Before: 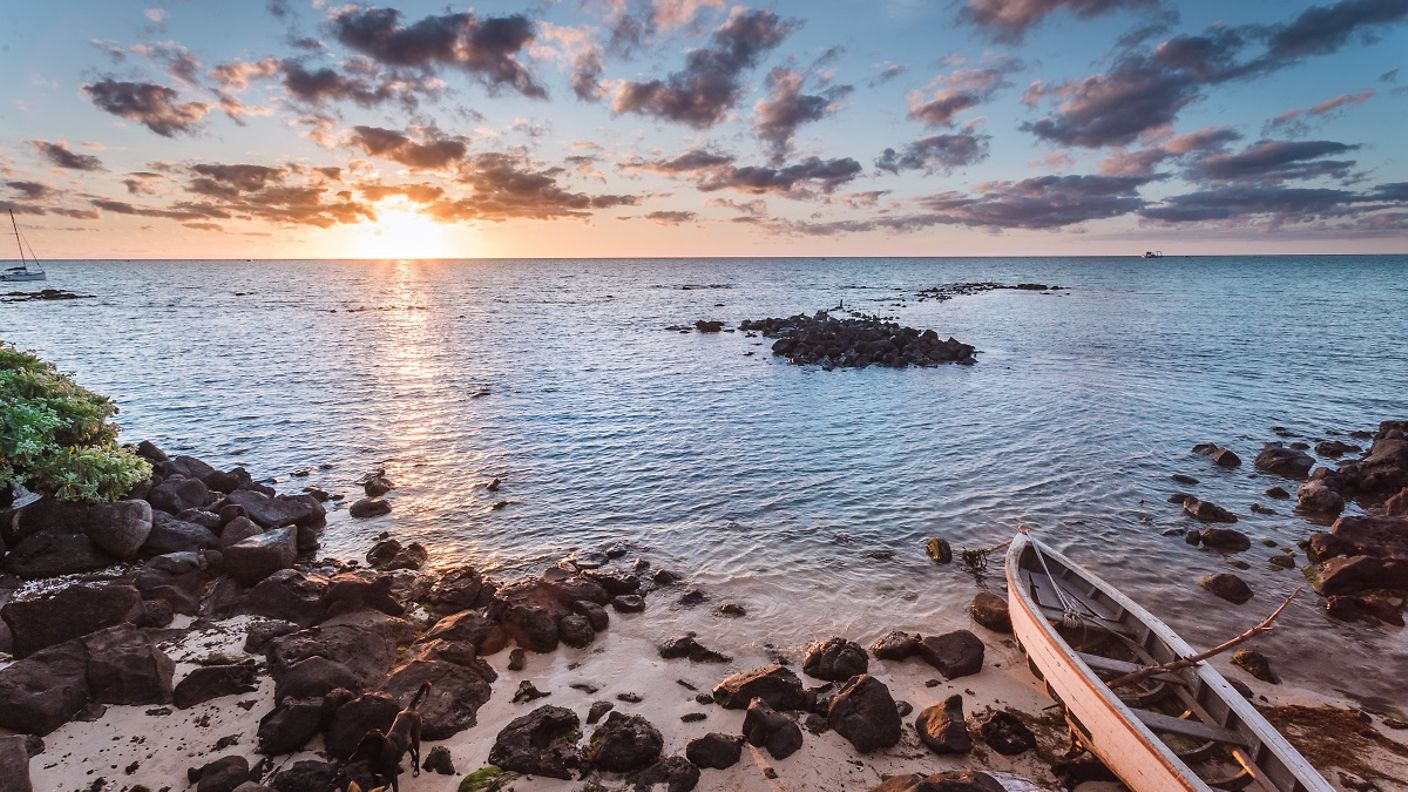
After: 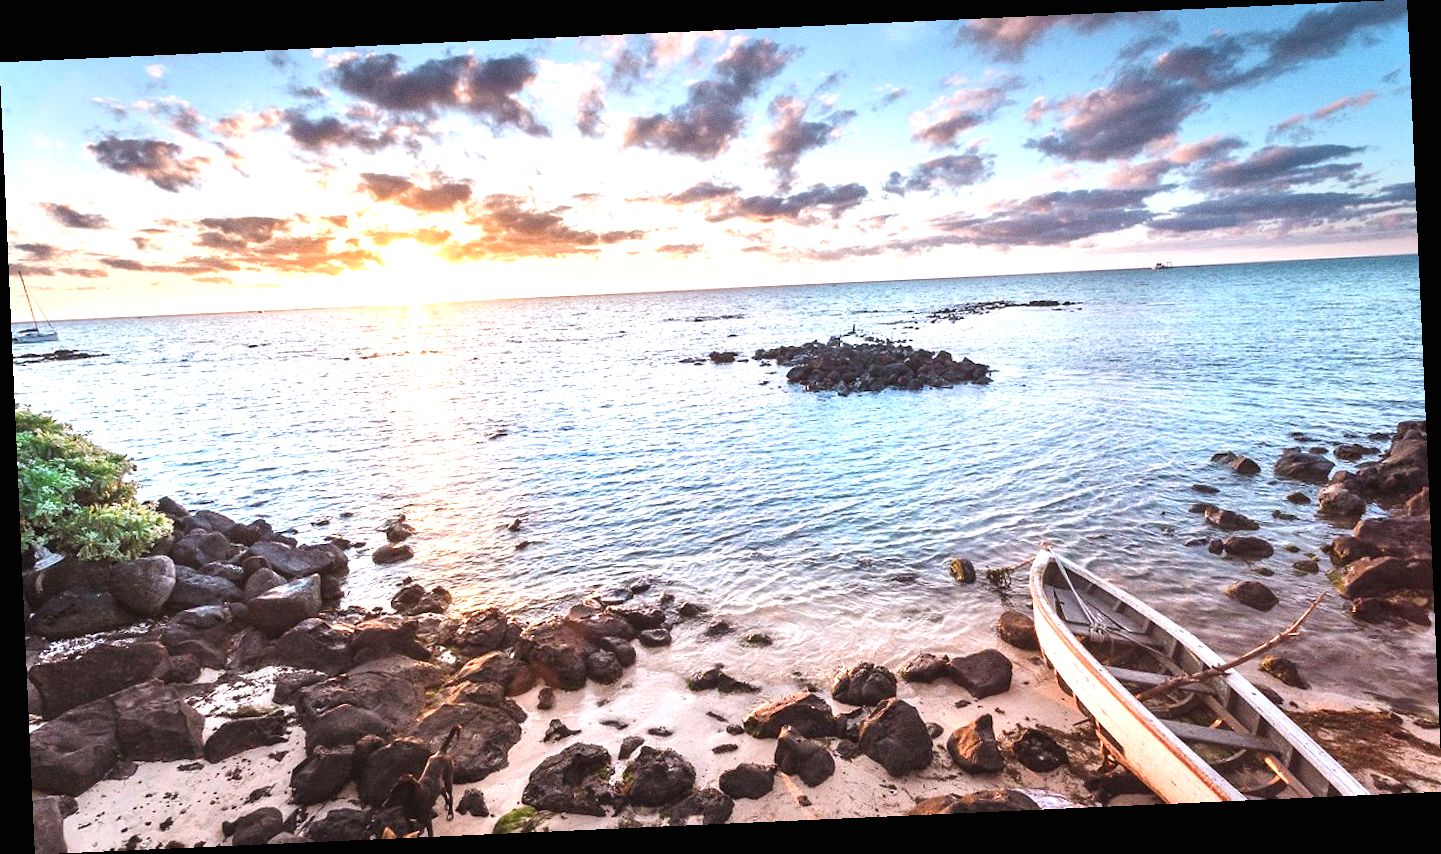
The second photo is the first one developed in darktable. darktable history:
rotate and perspective: rotation -2.56°, automatic cropping off
grain: coarseness 0.09 ISO
exposure: black level correction 0, exposure 1.2 EV, compensate exposure bias true, compensate highlight preservation false
